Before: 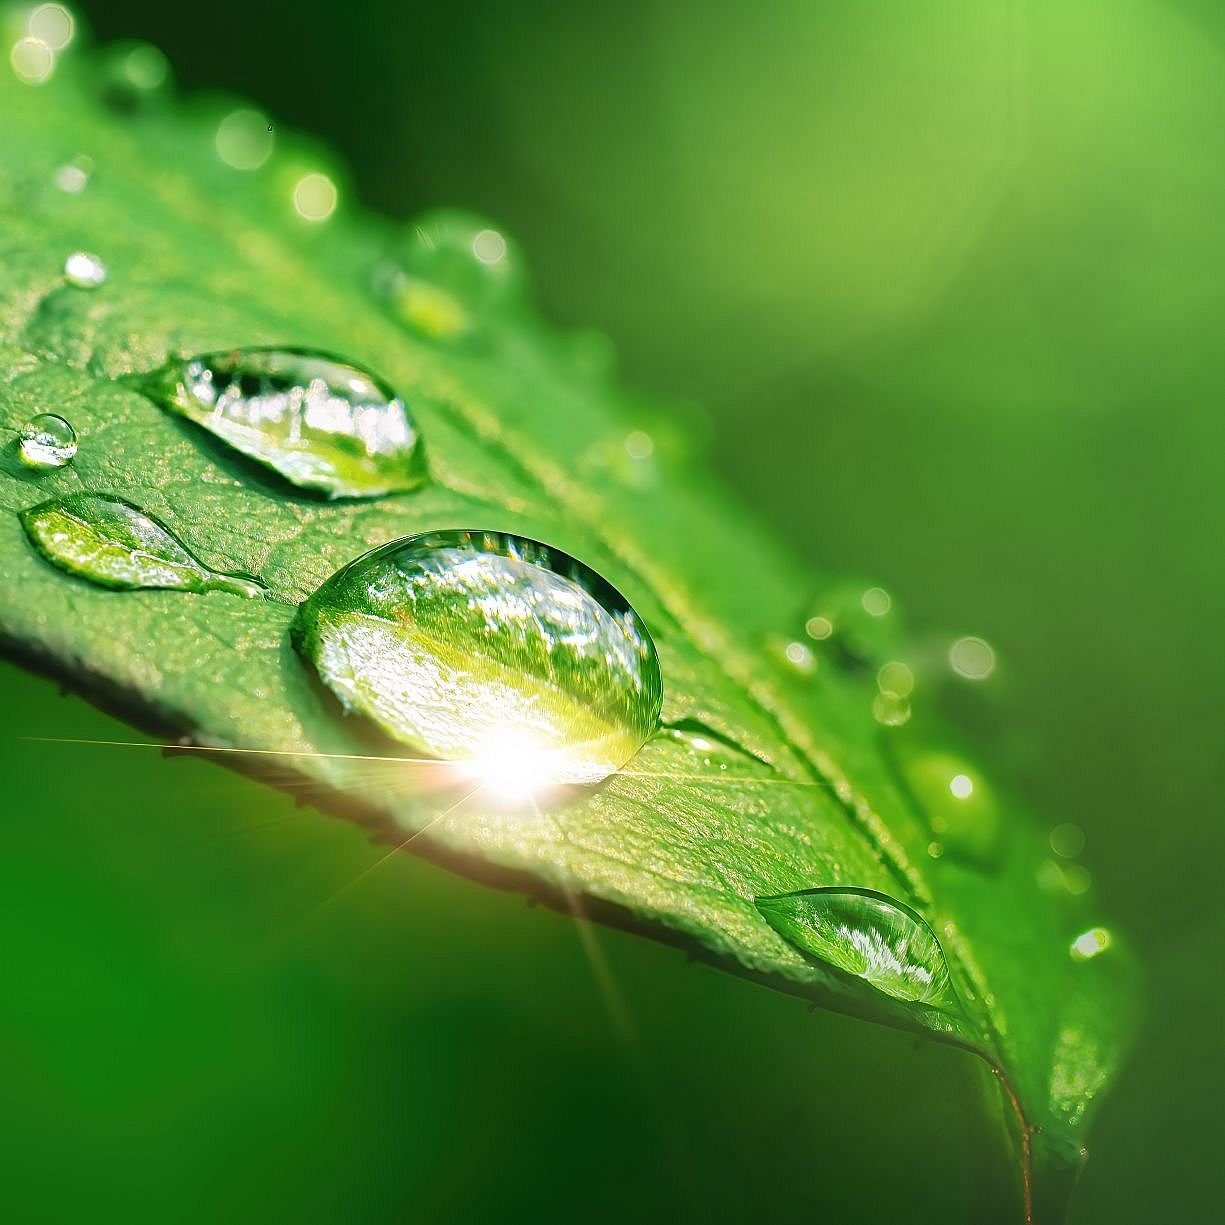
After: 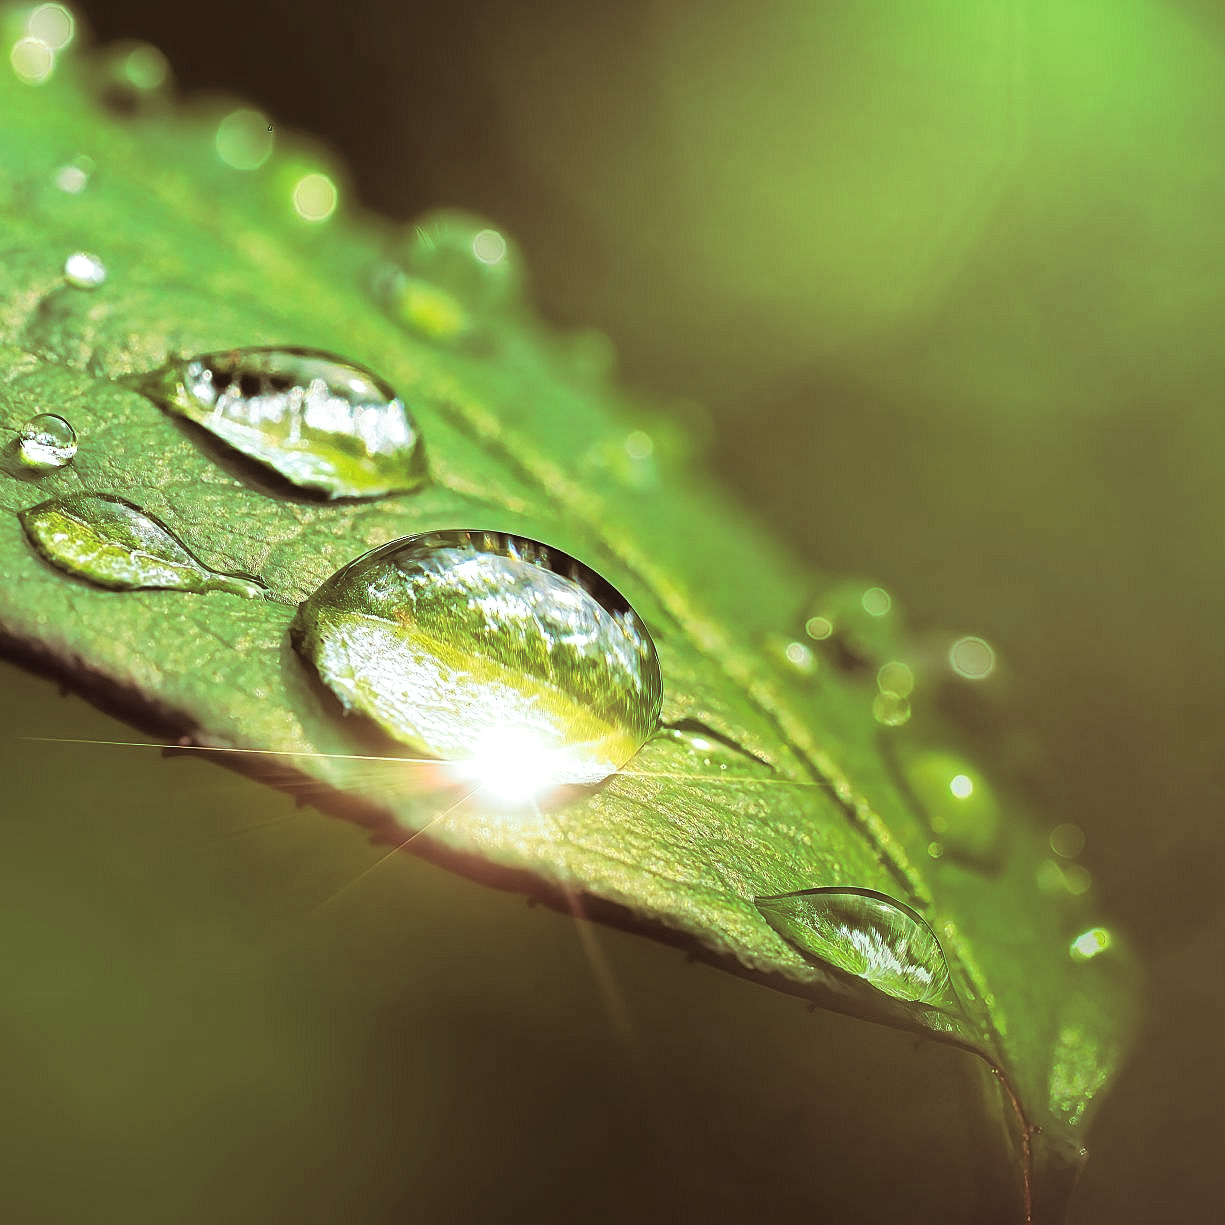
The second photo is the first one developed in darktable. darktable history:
exposure: black level correction -0.001, exposure 0.08 EV, compensate highlight preservation false
split-toning: highlights › hue 180°
